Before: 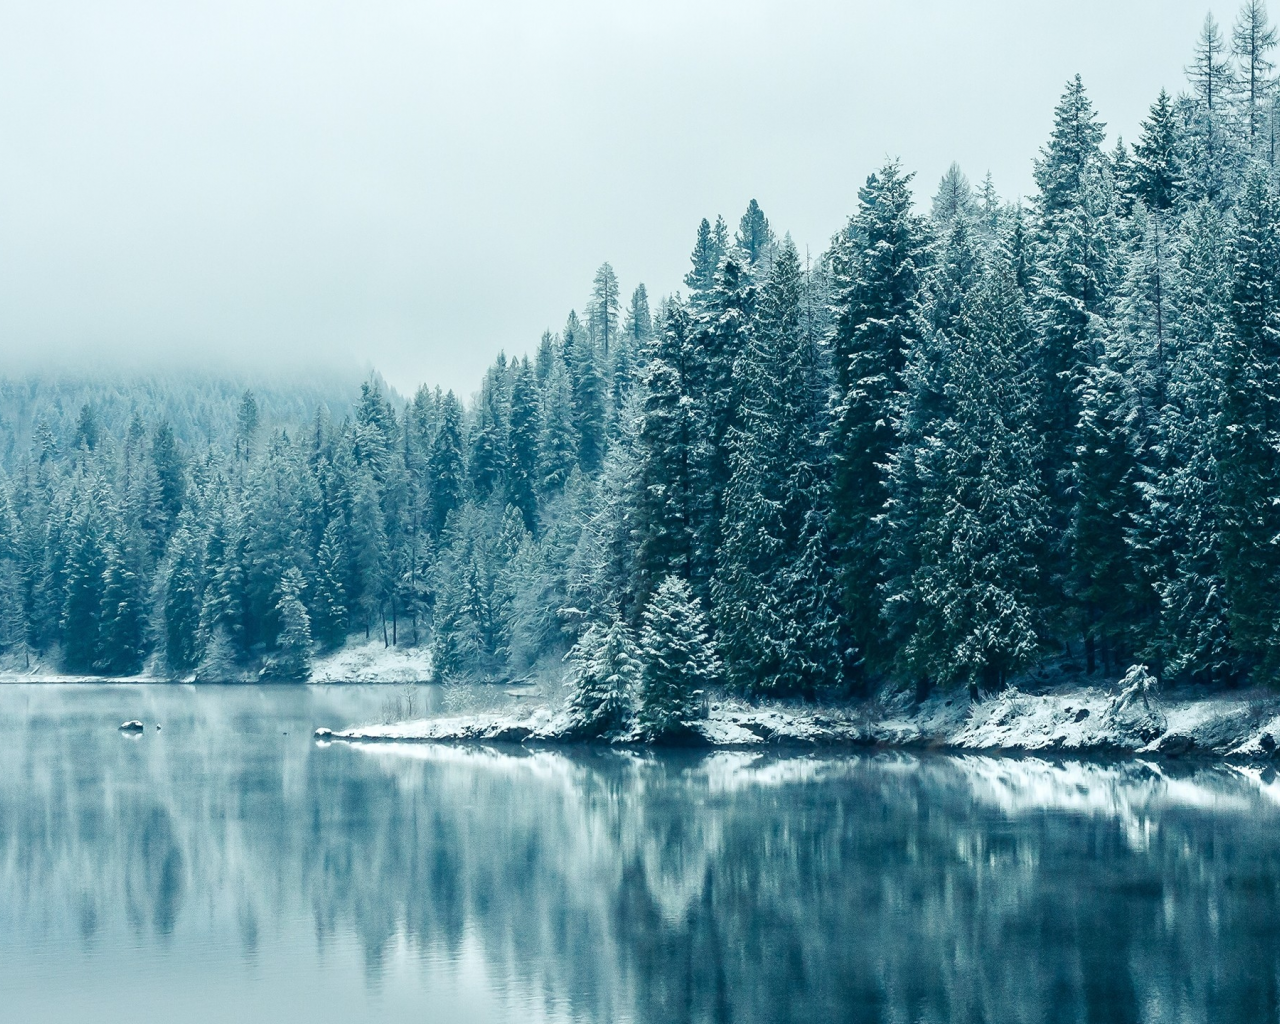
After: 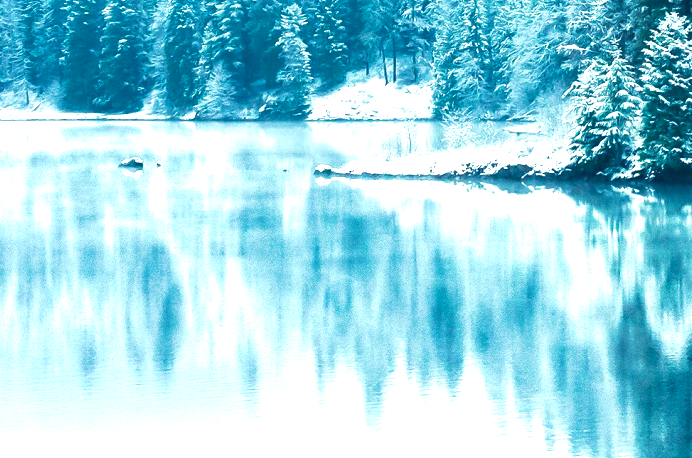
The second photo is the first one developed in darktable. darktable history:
crop and rotate: top 55.045%, right 45.877%, bottom 0.221%
velvia: strength 44.74%
exposure: black level correction 0, exposure 1.185 EV, compensate exposure bias true, compensate highlight preservation false
